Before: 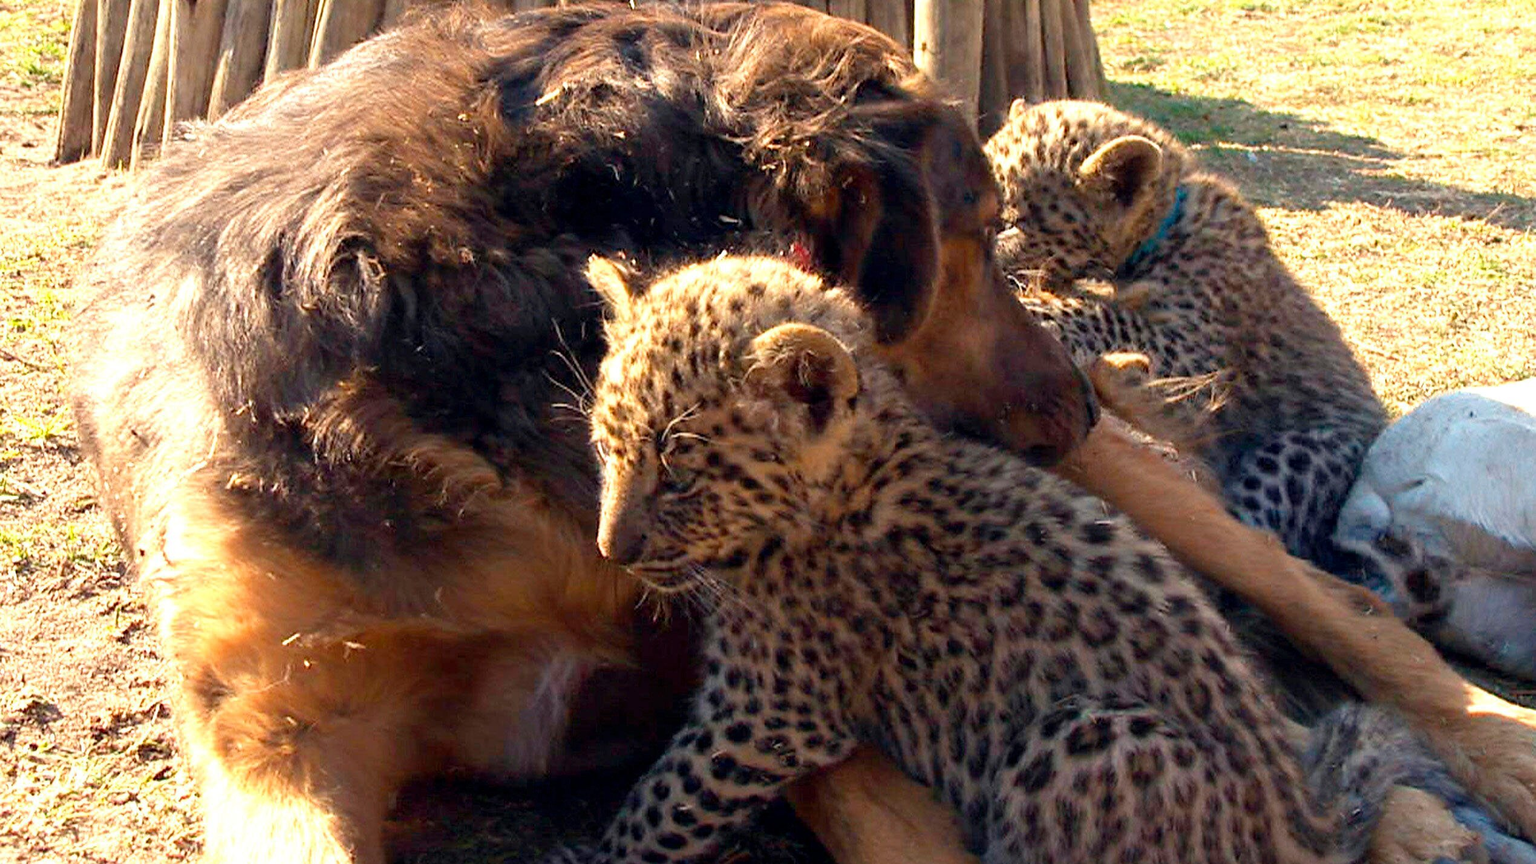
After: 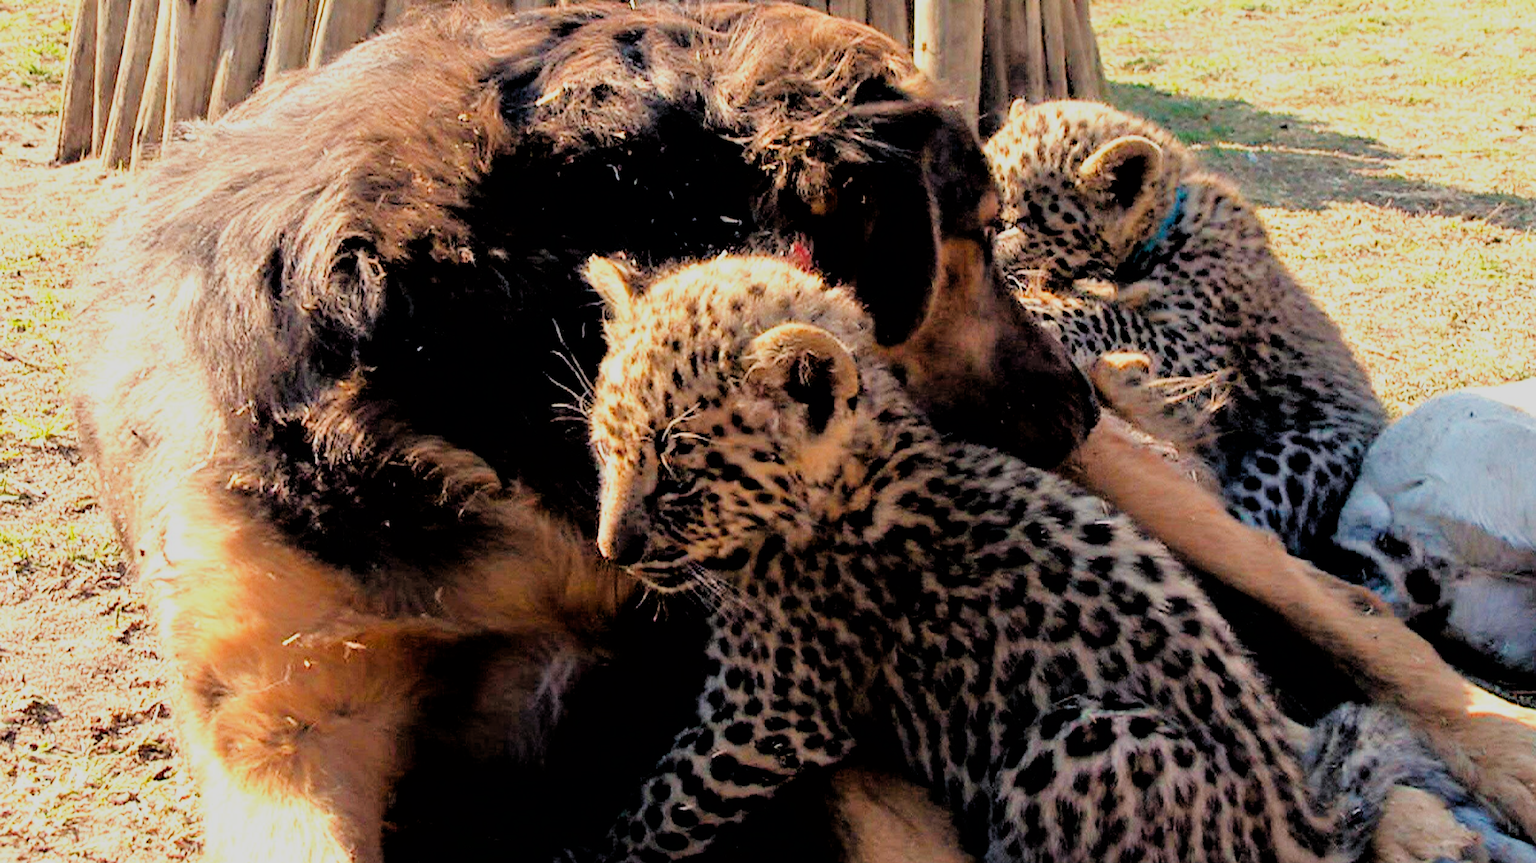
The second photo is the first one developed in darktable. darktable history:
filmic rgb: black relative exposure -2.86 EV, white relative exposure 4.56 EV, hardness 1.76, contrast 1.238
tone equalizer: -8 EV 0.004 EV, -7 EV -0.018 EV, -6 EV 0.037 EV, -5 EV 0.024 EV, -4 EV 0.274 EV, -3 EV 0.672 EV, -2 EV 0.574 EV, -1 EV 0.211 EV, +0 EV 0.03 EV
